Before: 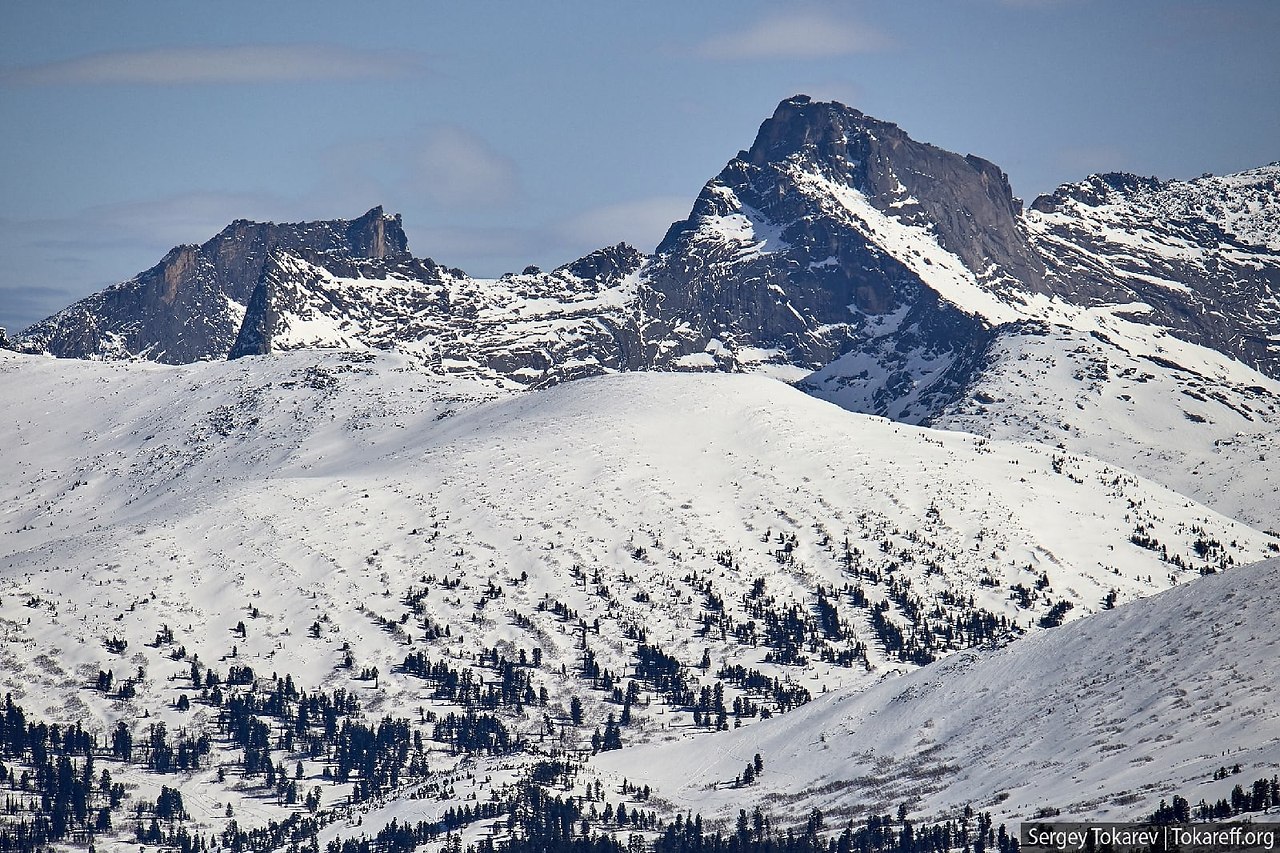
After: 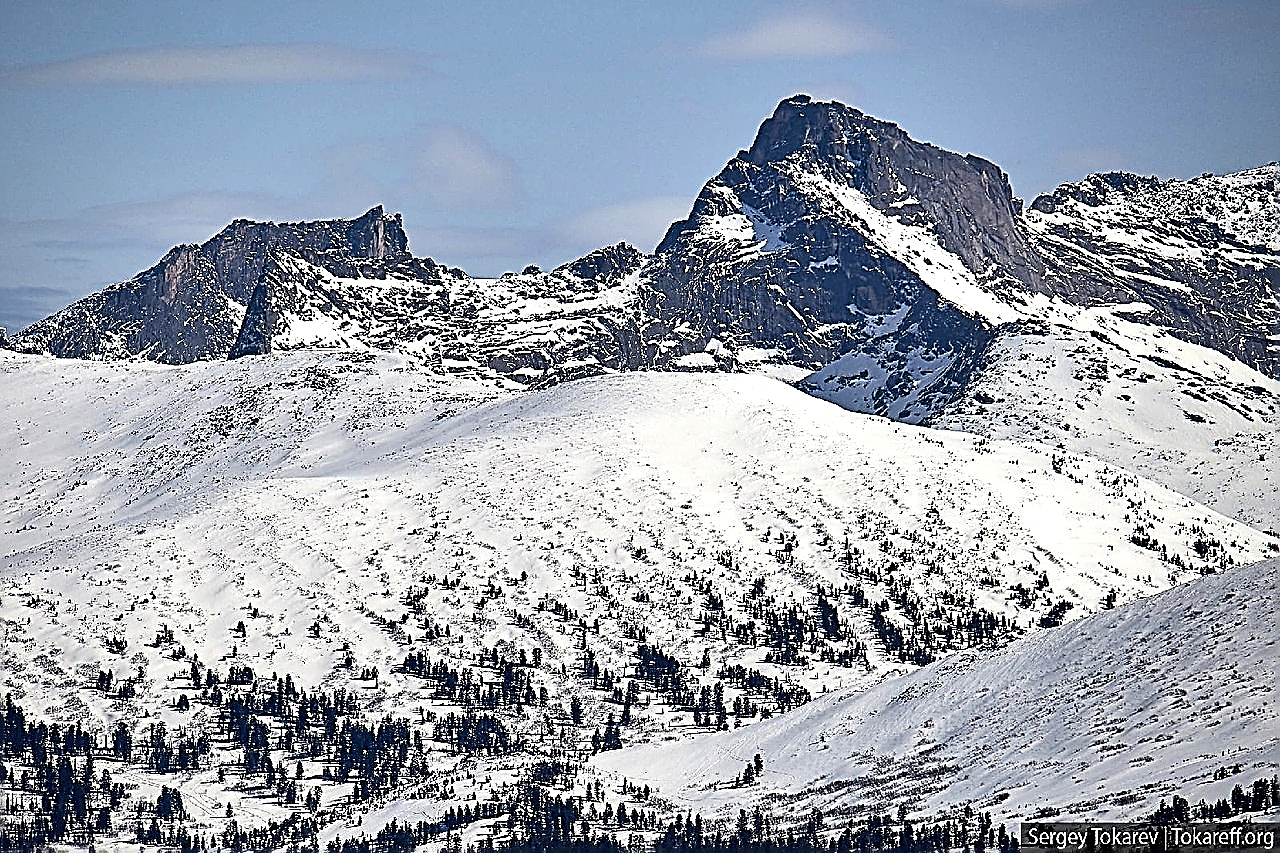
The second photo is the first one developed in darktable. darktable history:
tone equalizer: -8 EV -0.417 EV, -7 EV -0.389 EV, -6 EV -0.333 EV, -5 EV -0.222 EV, -3 EV 0.222 EV, -2 EV 0.333 EV, -1 EV 0.389 EV, +0 EV 0.417 EV, edges refinement/feathering 500, mask exposure compensation -1.57 EV, preserve details no
sharpen: amount 2
